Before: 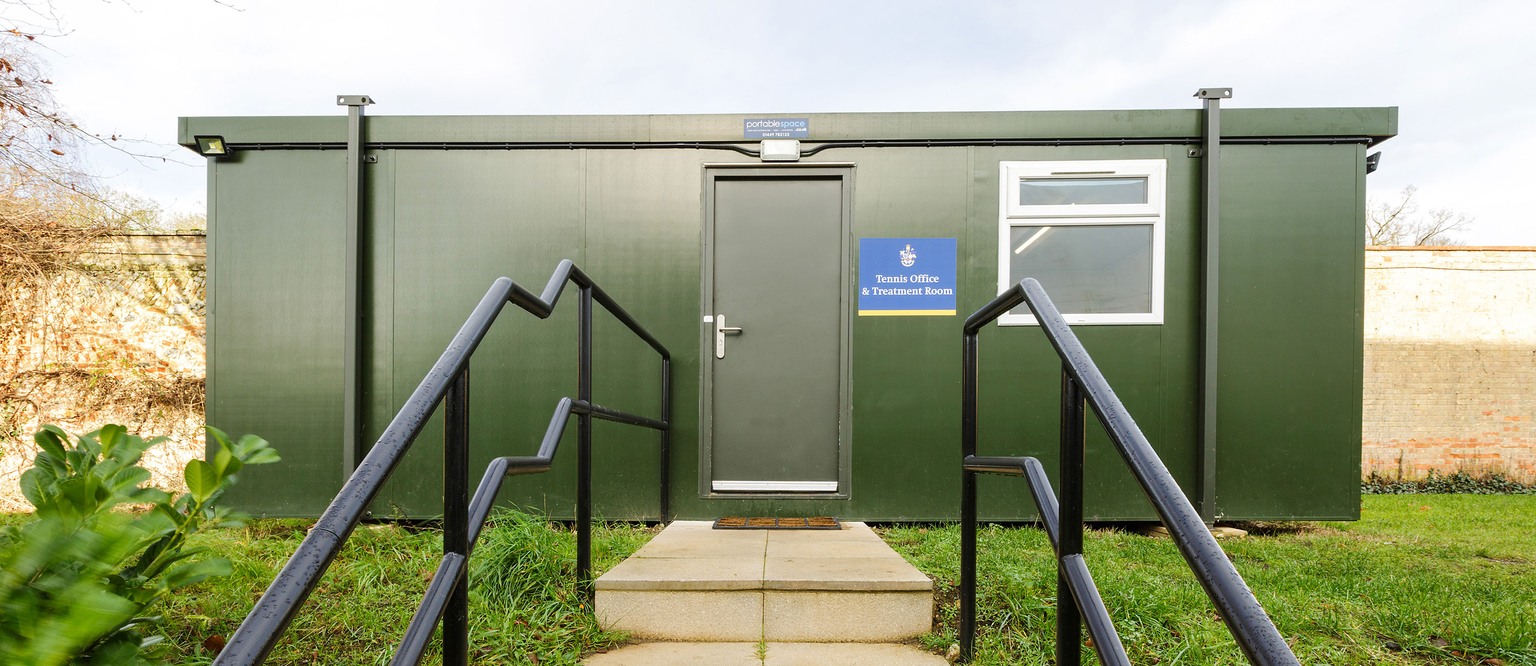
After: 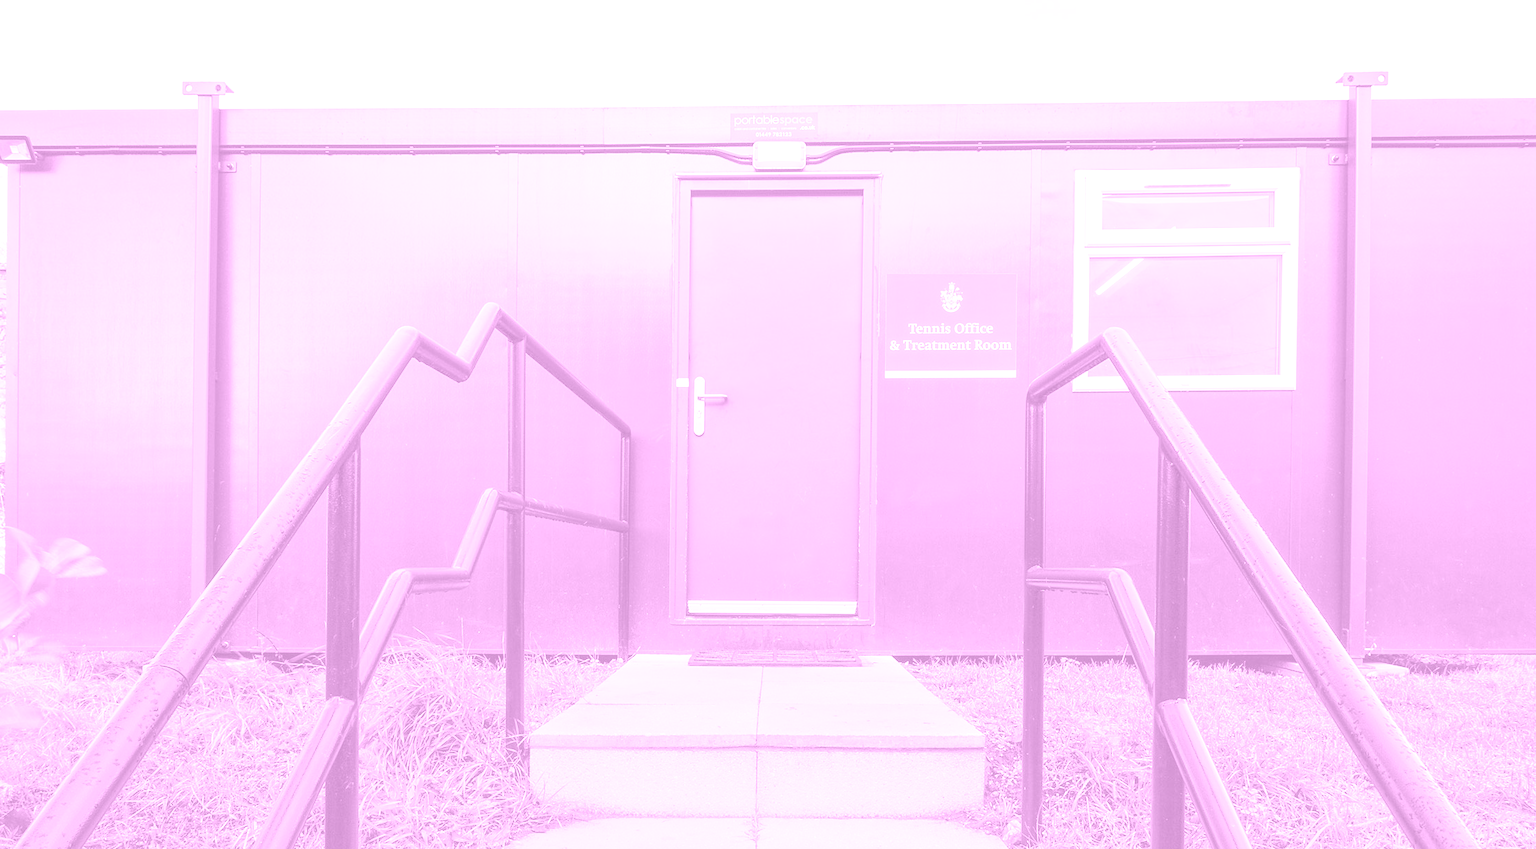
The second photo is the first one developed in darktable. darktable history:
color balance rgb: perceptual saturation grading › global saturation 25%, perceptual brilliance grading › mid-tones 10%, perceptual brilliance grading › shadows 15%, global vibrance 20%
colorize: hue 331.2°, saturation 75%, source mix 30.28%, lightness 70.52%, version 1
crop and rotate: left 13.15%, top 5.251%, right 12.609%
local contrast: highlights 99%, shadows 86%, detail 160%, midtone range 0.2
exposure: black level correction 0, exposure 1.3 EV, compensate highlight preservation false
